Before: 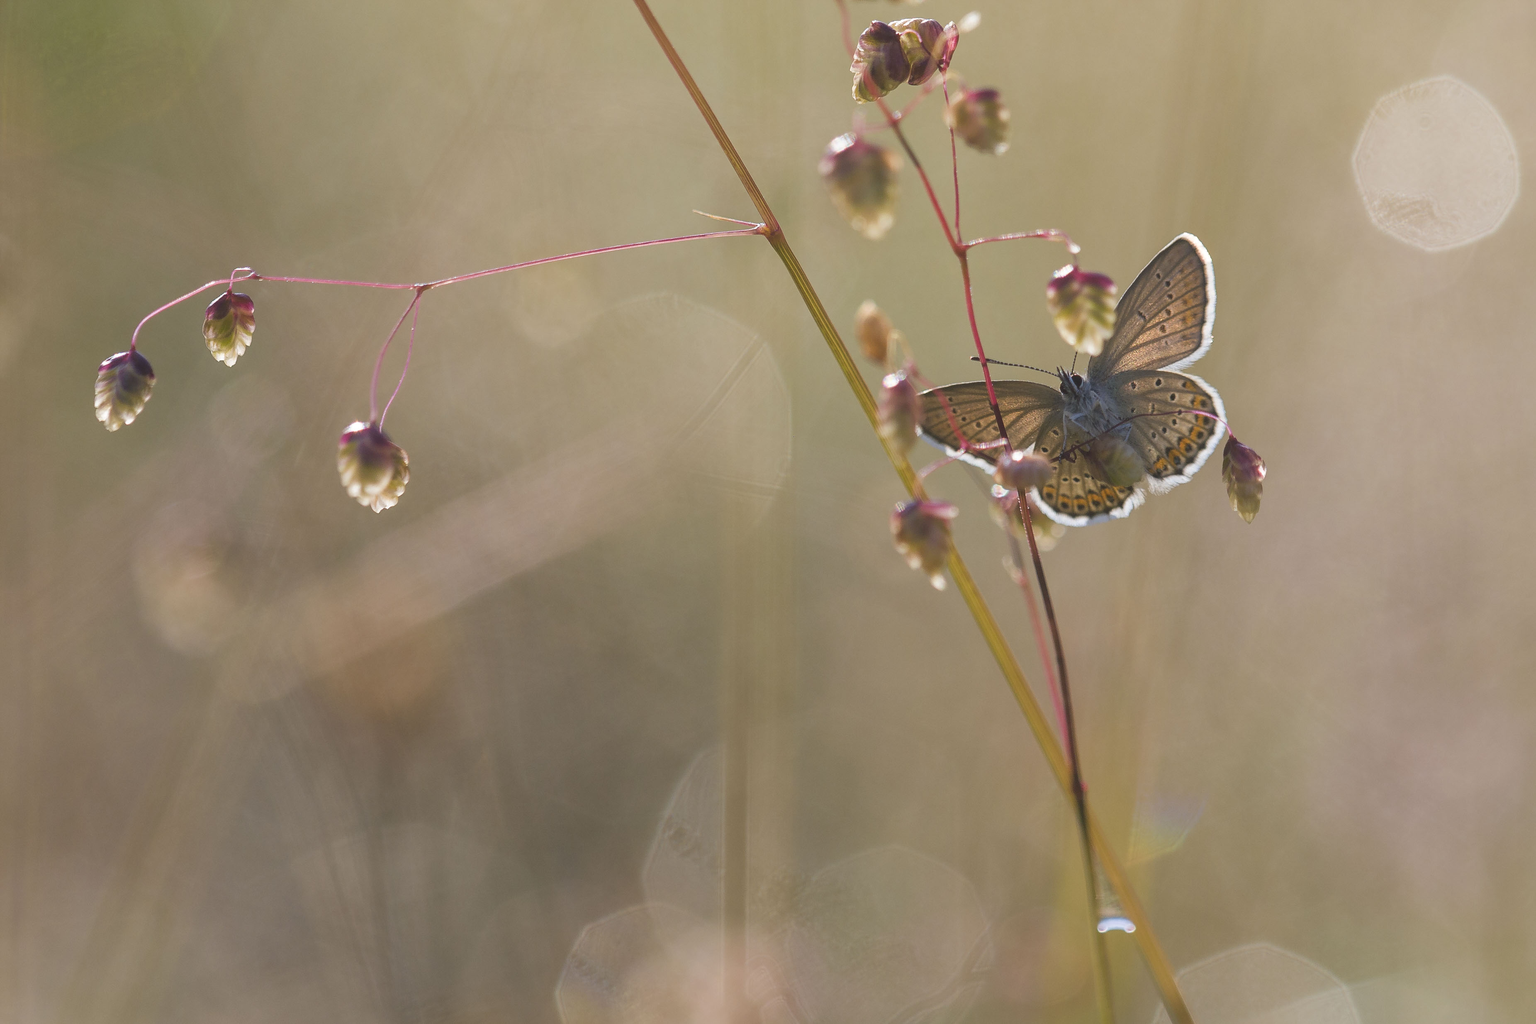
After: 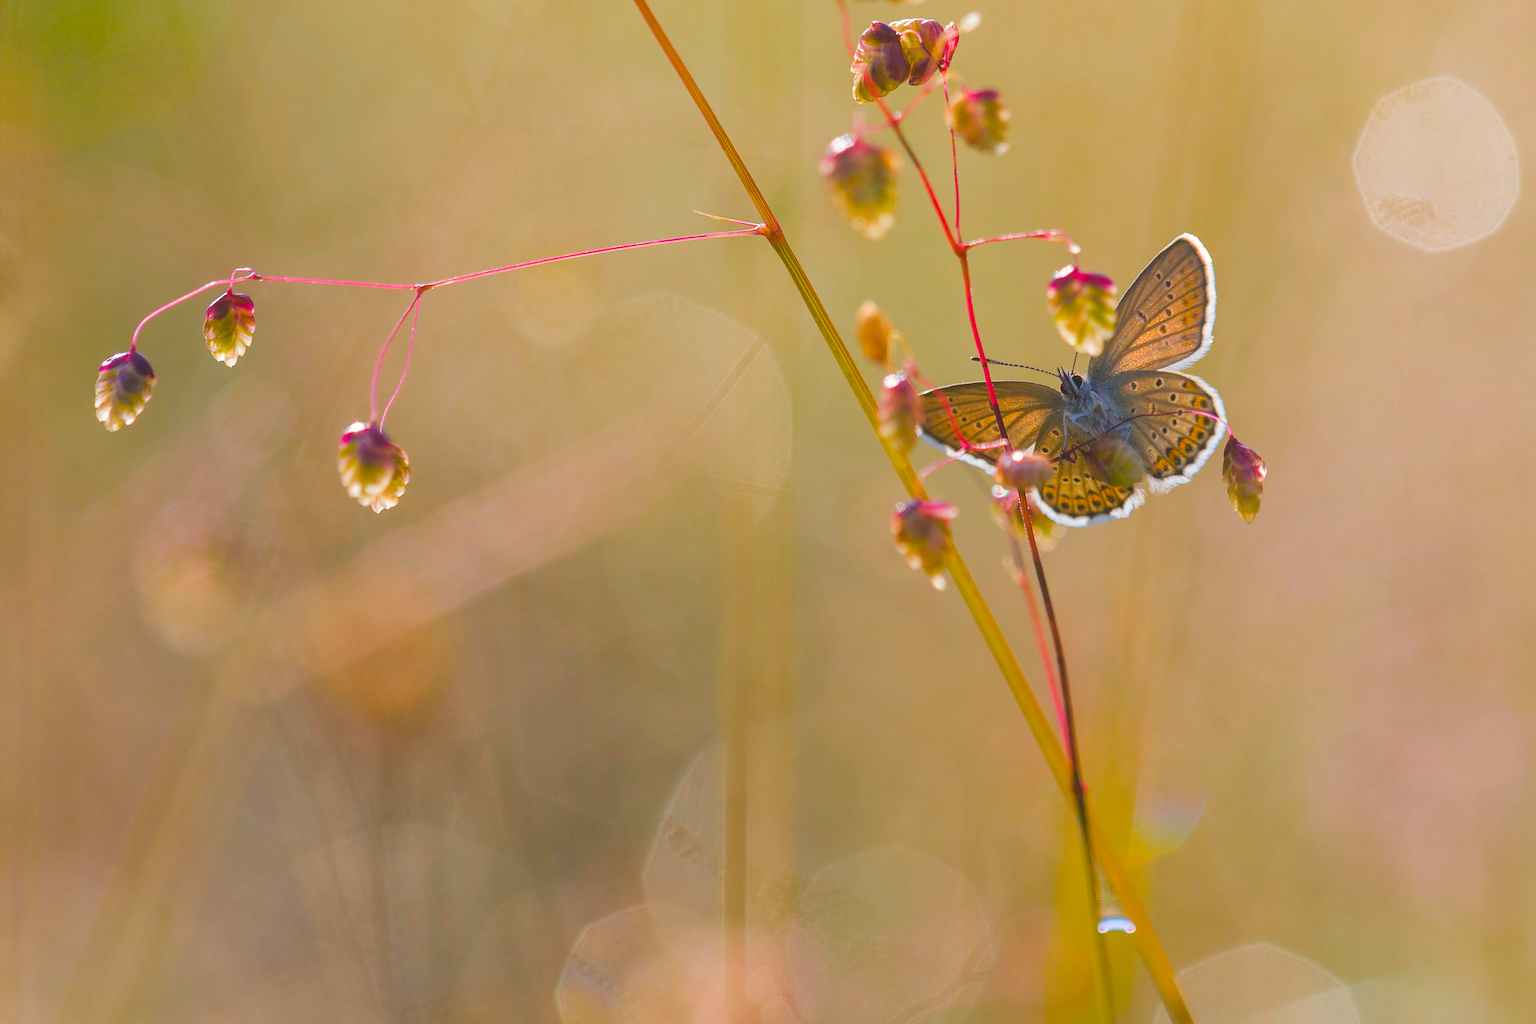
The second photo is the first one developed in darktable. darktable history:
color balance rgb: linear chroma grading › global chroma 25.489%, perceptual saturation grading › global saturation 30.904%, perceptual brilliance grading › mid-tones 10.767%, perceptual brilliance grading › shadows 14.74%
